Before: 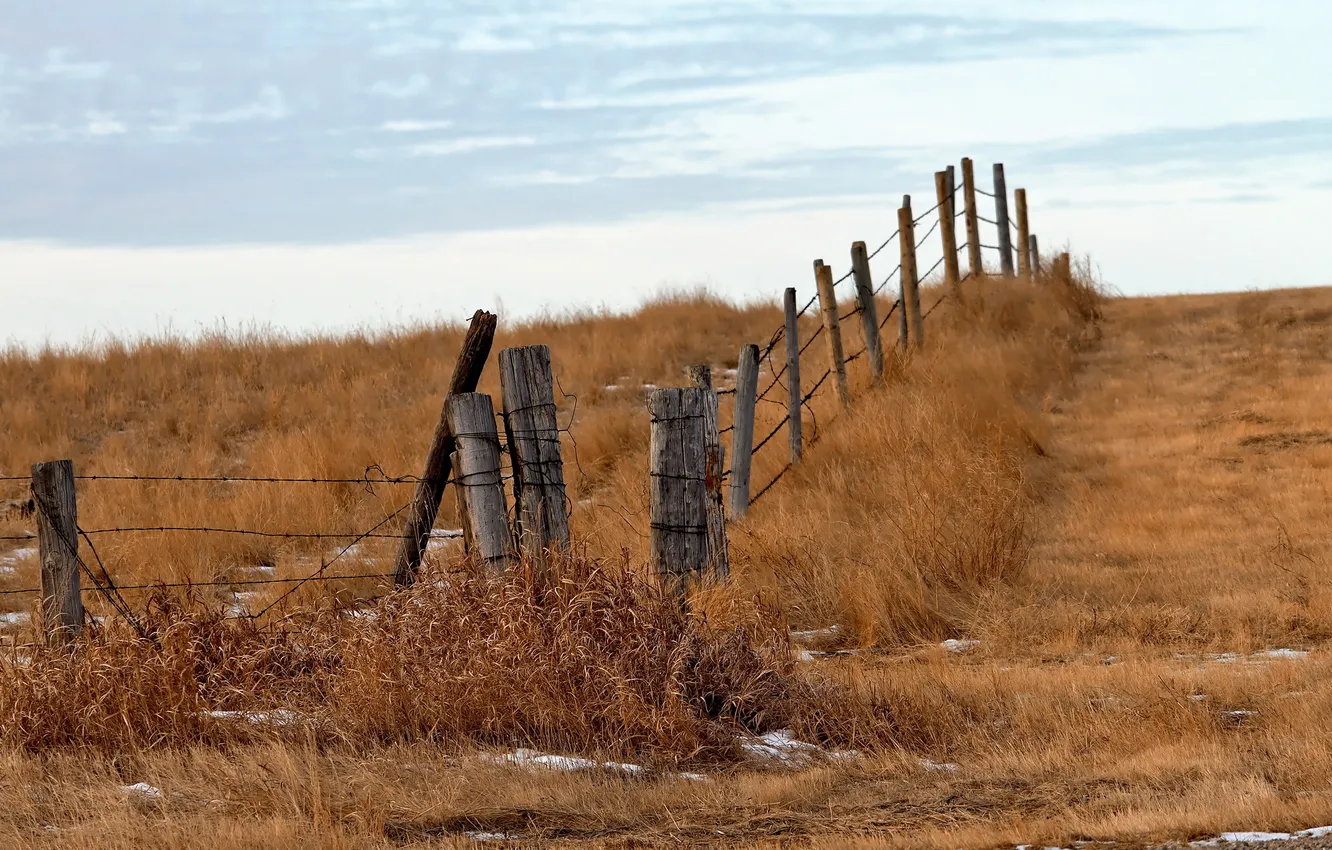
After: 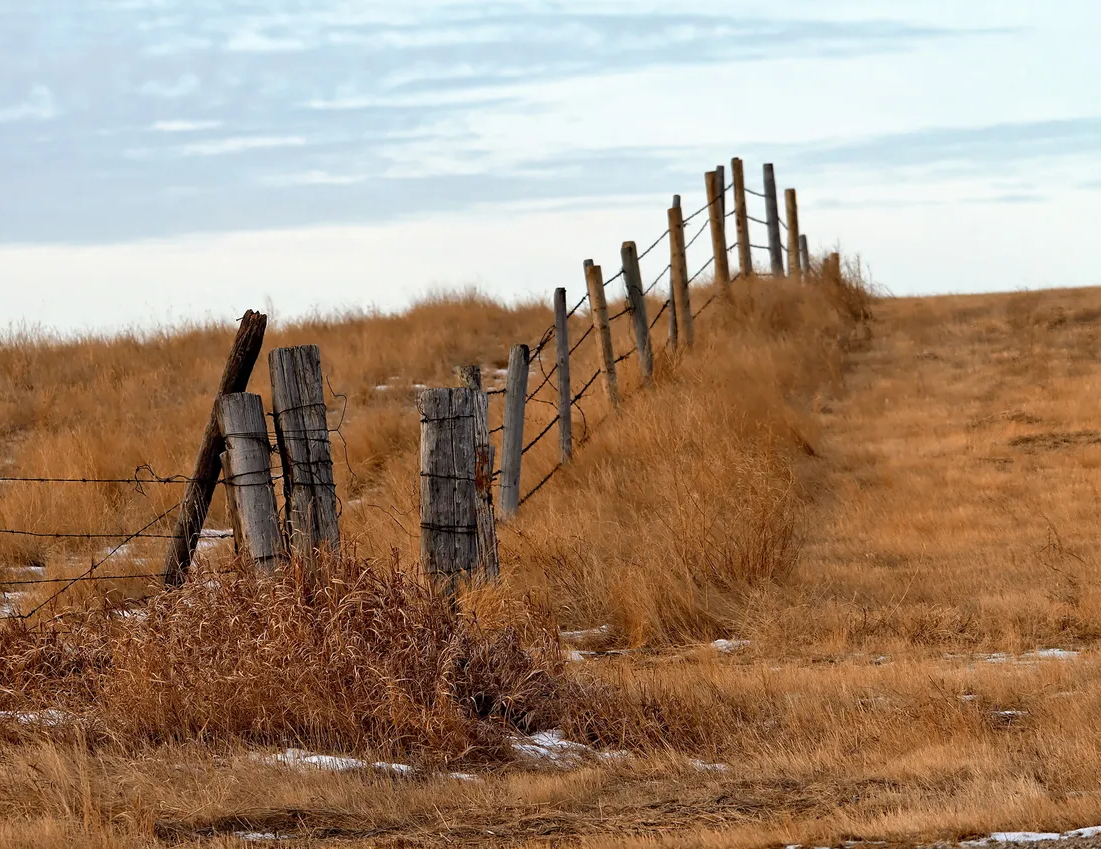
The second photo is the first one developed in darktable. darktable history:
crop: left 17.324%, bottom 0.041%
